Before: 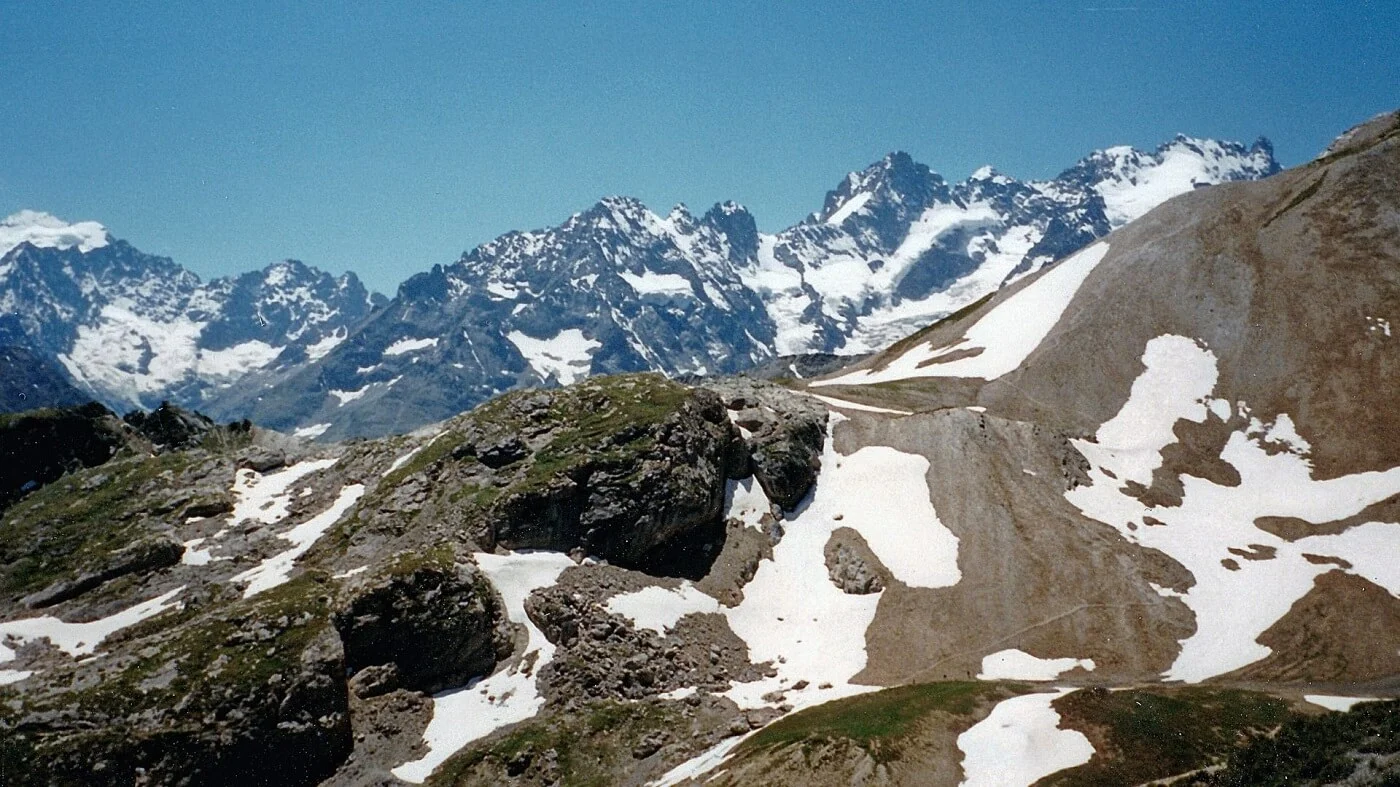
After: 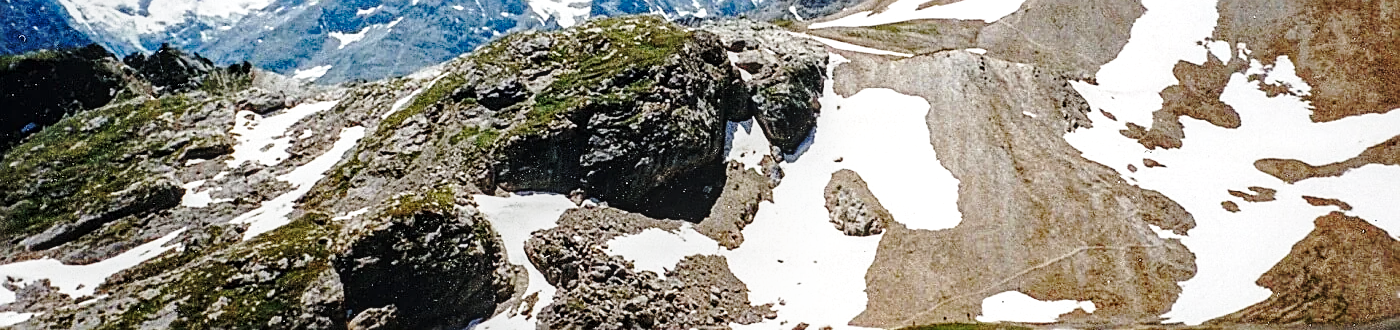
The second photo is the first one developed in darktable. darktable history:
crop: top 45.551%, bottom 12.262%
local contrast: on, module defaults
base curve: curves: ch0 [(0, 0) (0.032, 0.037) (0.105, 0.228) (0.435, 0.76) (0.856, 0.983) (1, 1)], preserve colors none
sharpen: on, module defaults
